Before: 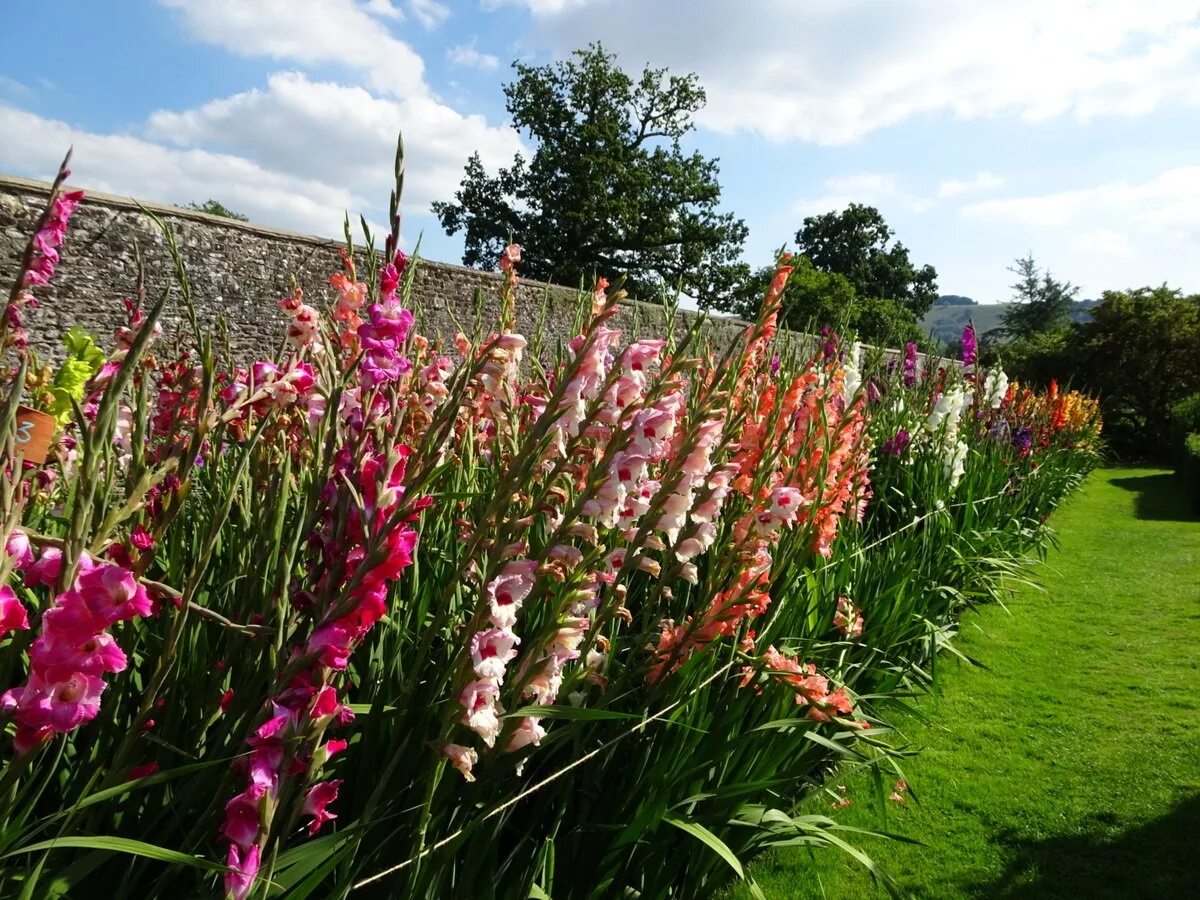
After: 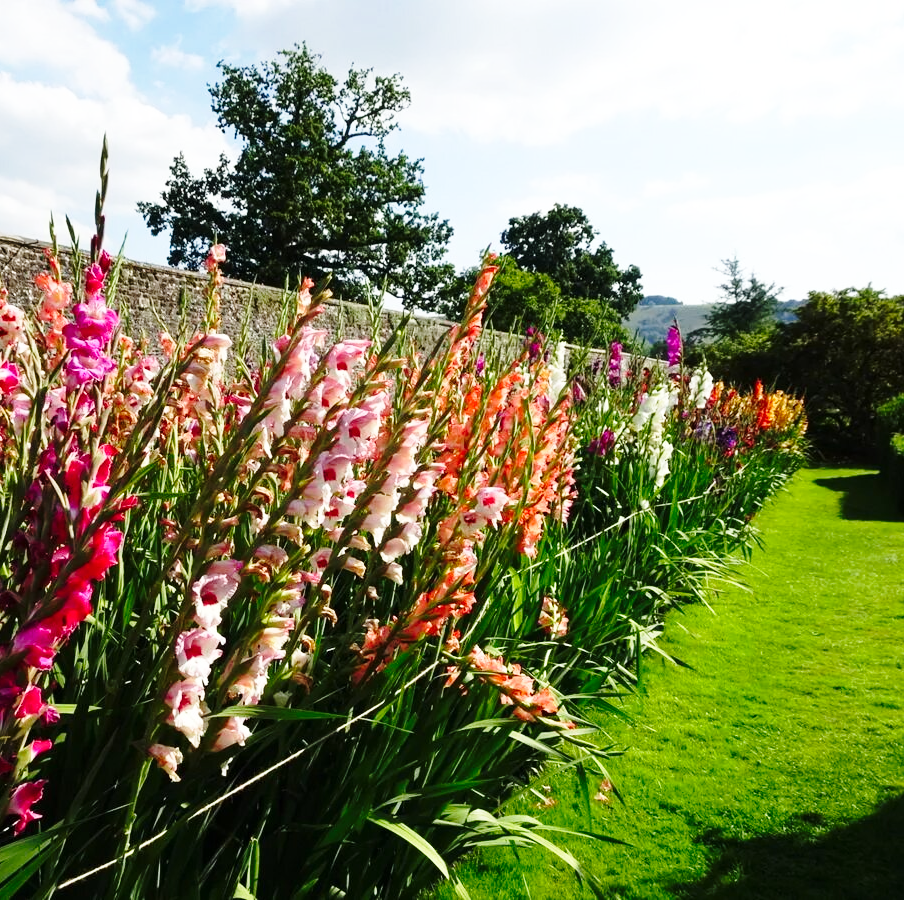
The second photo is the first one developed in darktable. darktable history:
base curve: curves: ch0 [(0, 0) (0.028, 0.03) (0.121, 0.232) (0.46, 0.748) (0.859, 0.968) (1, 1)], preserve colors none
crop and rotate: left 24.611%
